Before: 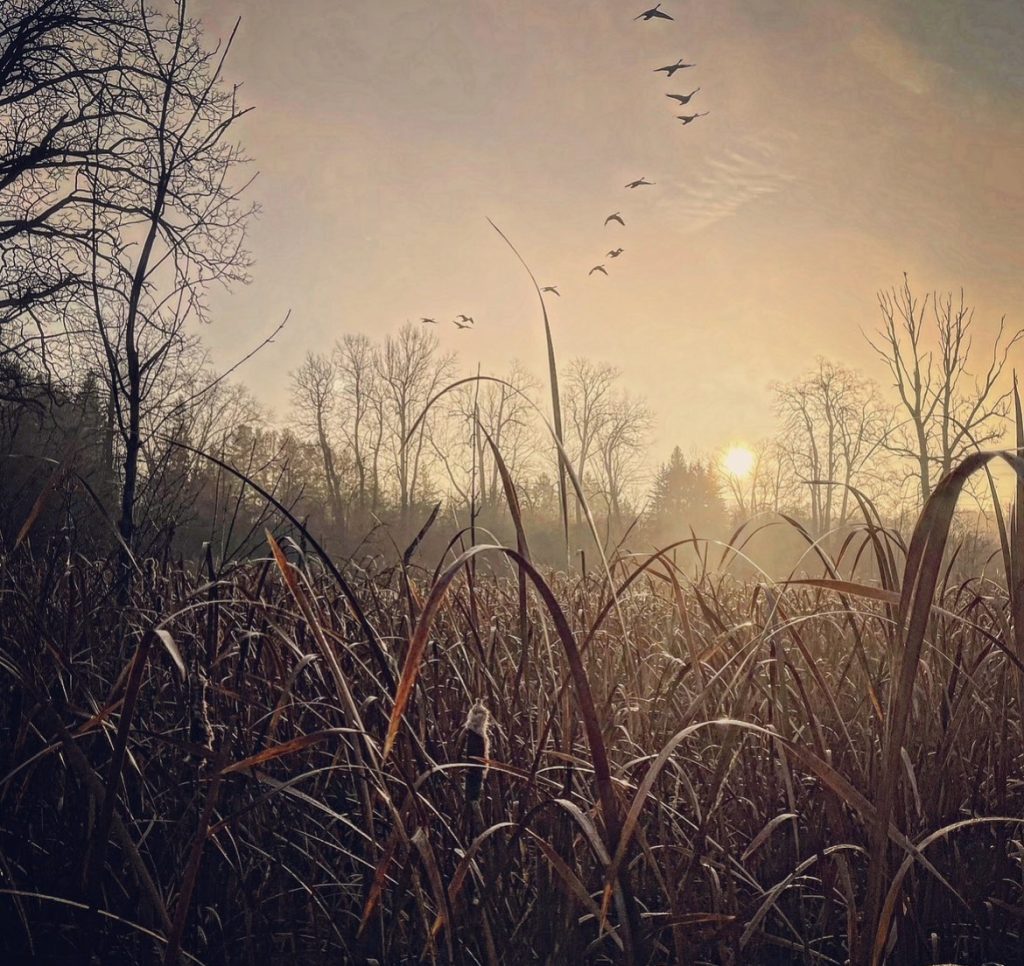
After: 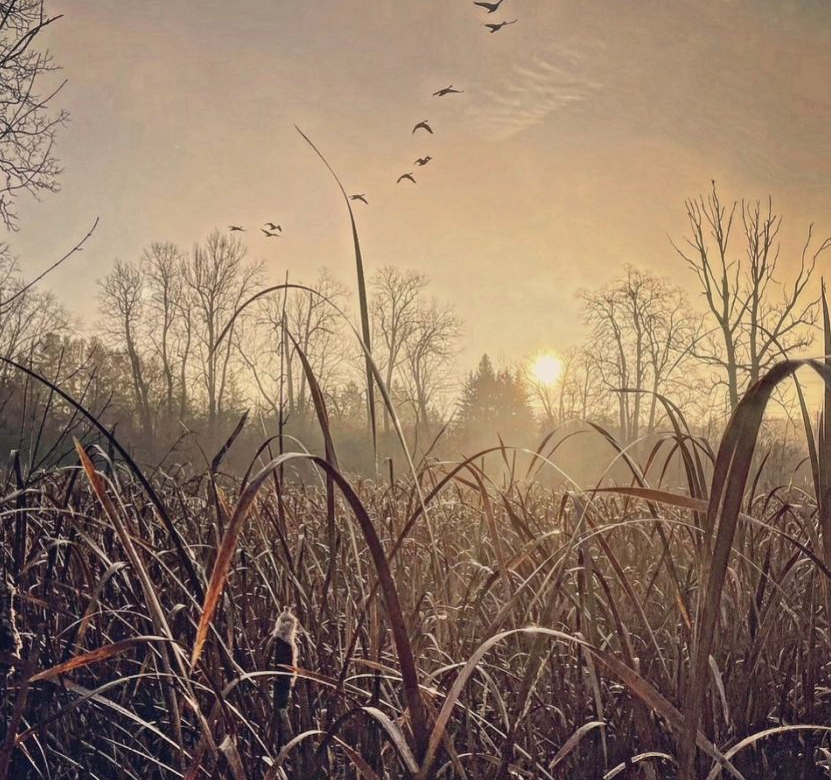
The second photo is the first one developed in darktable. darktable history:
shadows and highlights: white point adjustment 0.07, soften with gaussian
crop: left 18.824%, top 9.562%, right 0.001%, bottom 9.593%
